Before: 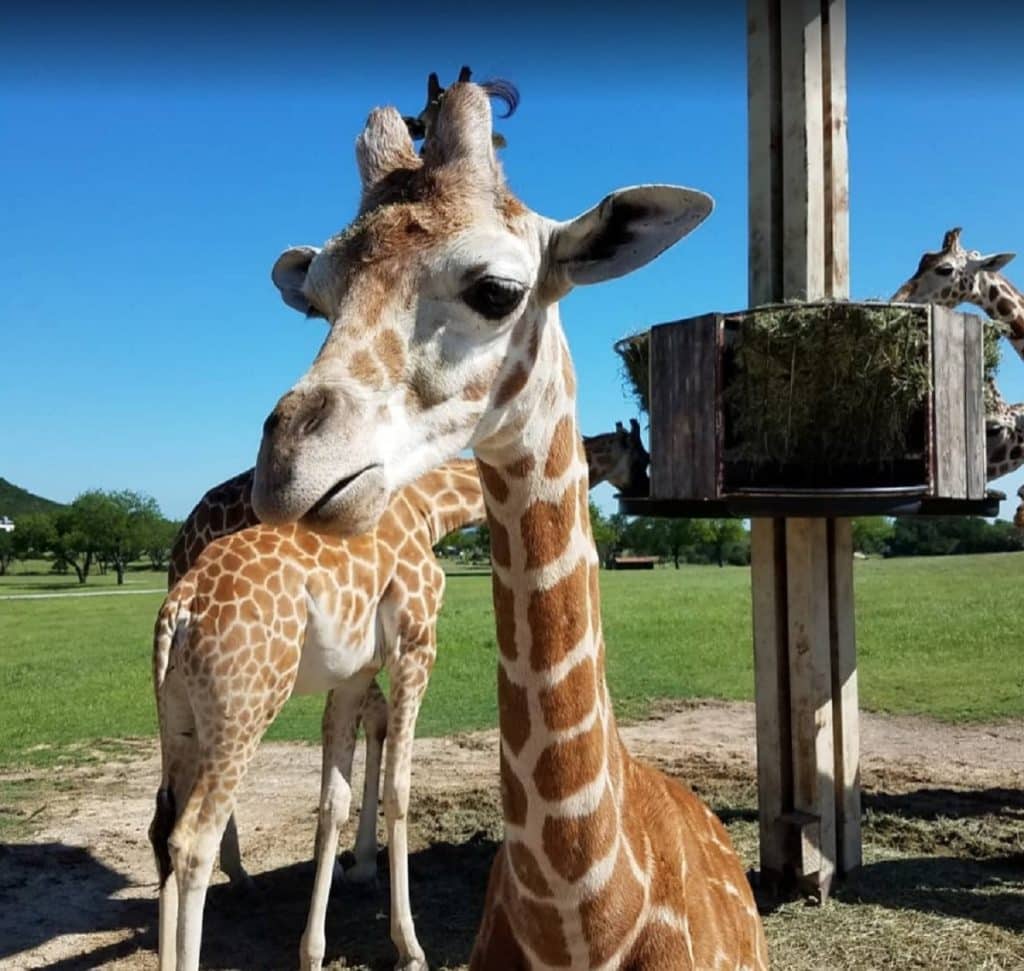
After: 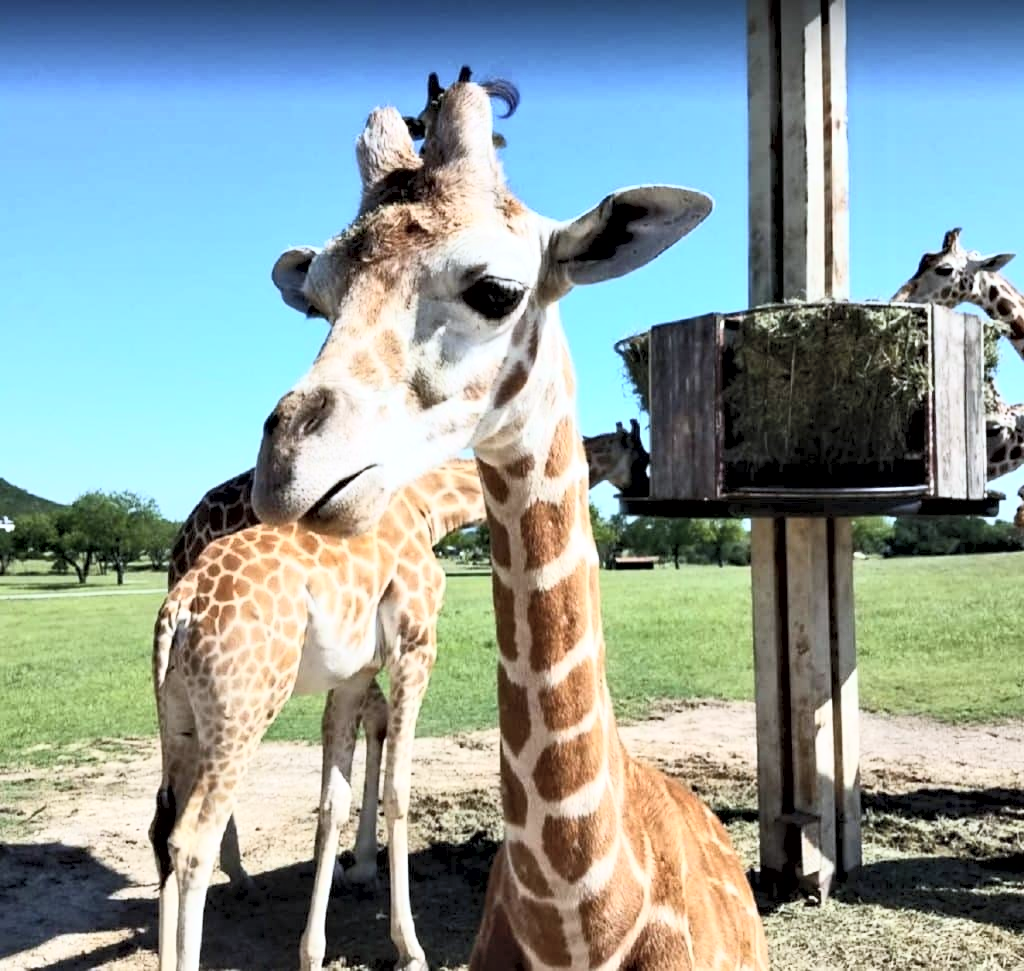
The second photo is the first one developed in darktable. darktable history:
white balance: red 0.974, blue 1.044
contrast brightness saturation: contrast 0.39, brightness 0.53
contrast equalizer: y [[0.524, 0.538, 0.547, 0.548, 0.538, 0.524], [0.5 ×6], [0.5 ×6], [0 ×6], [0 ×6]]
